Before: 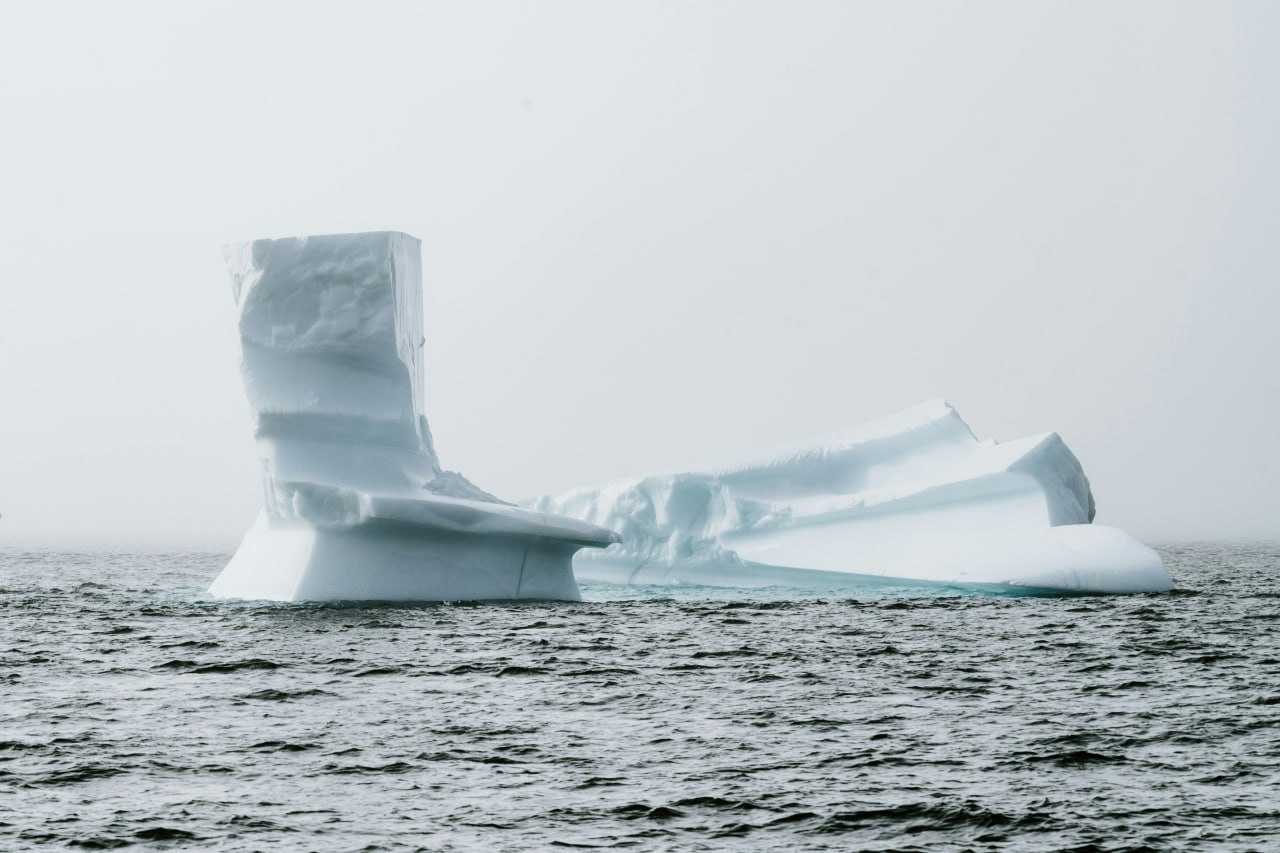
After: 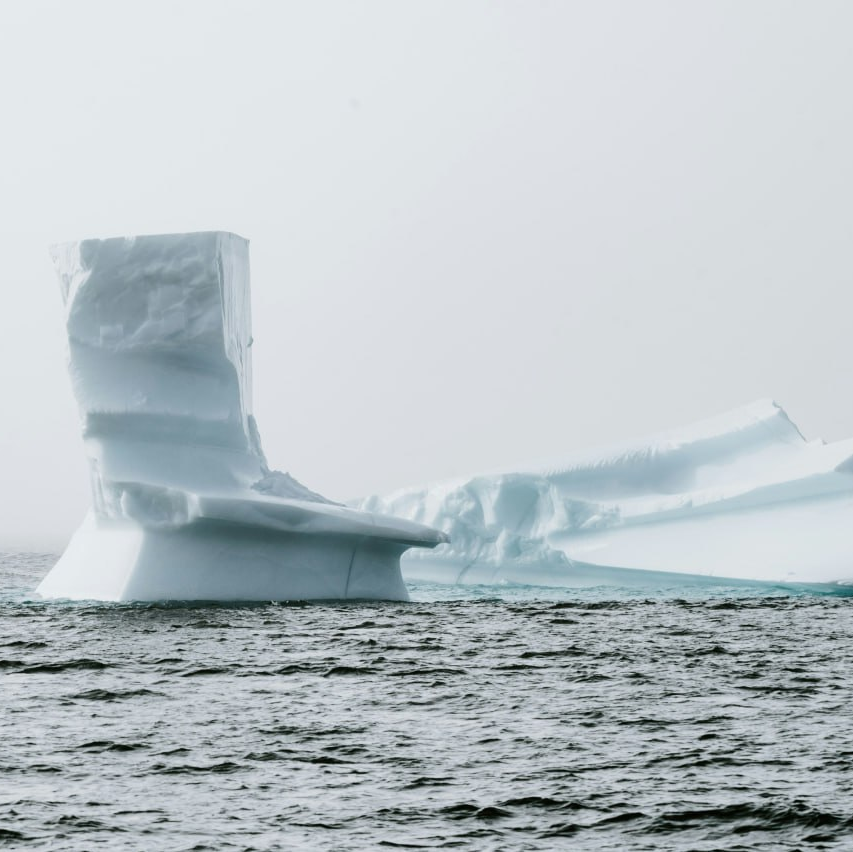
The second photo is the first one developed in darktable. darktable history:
crop and rotate: left 13.456%, right 19.886%
